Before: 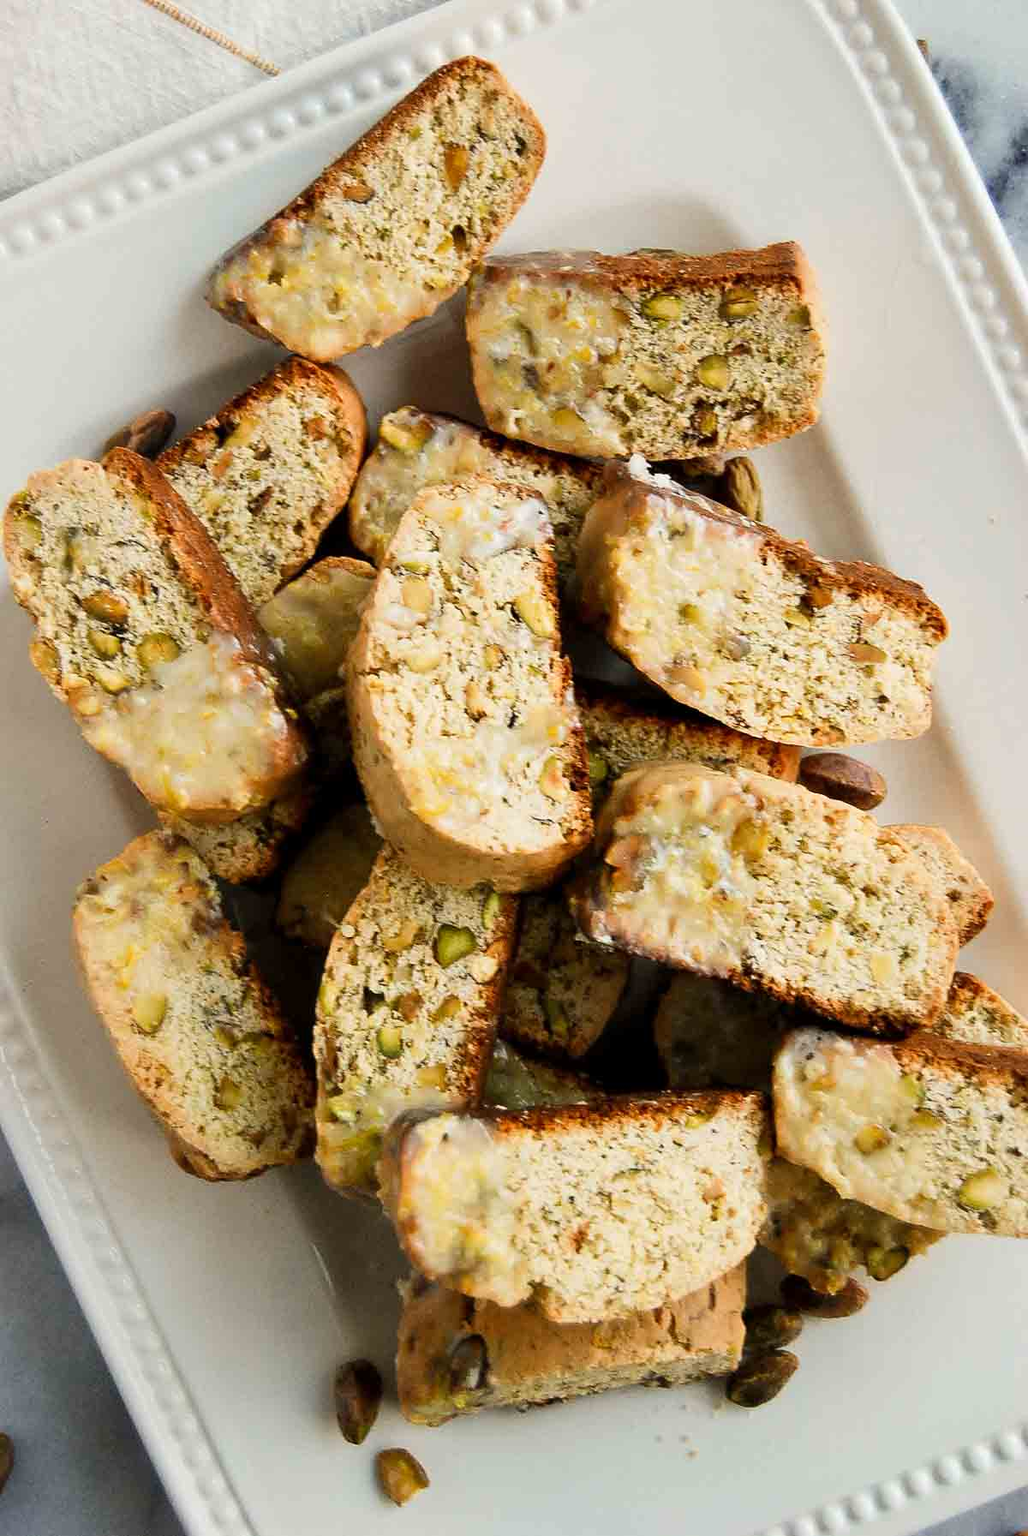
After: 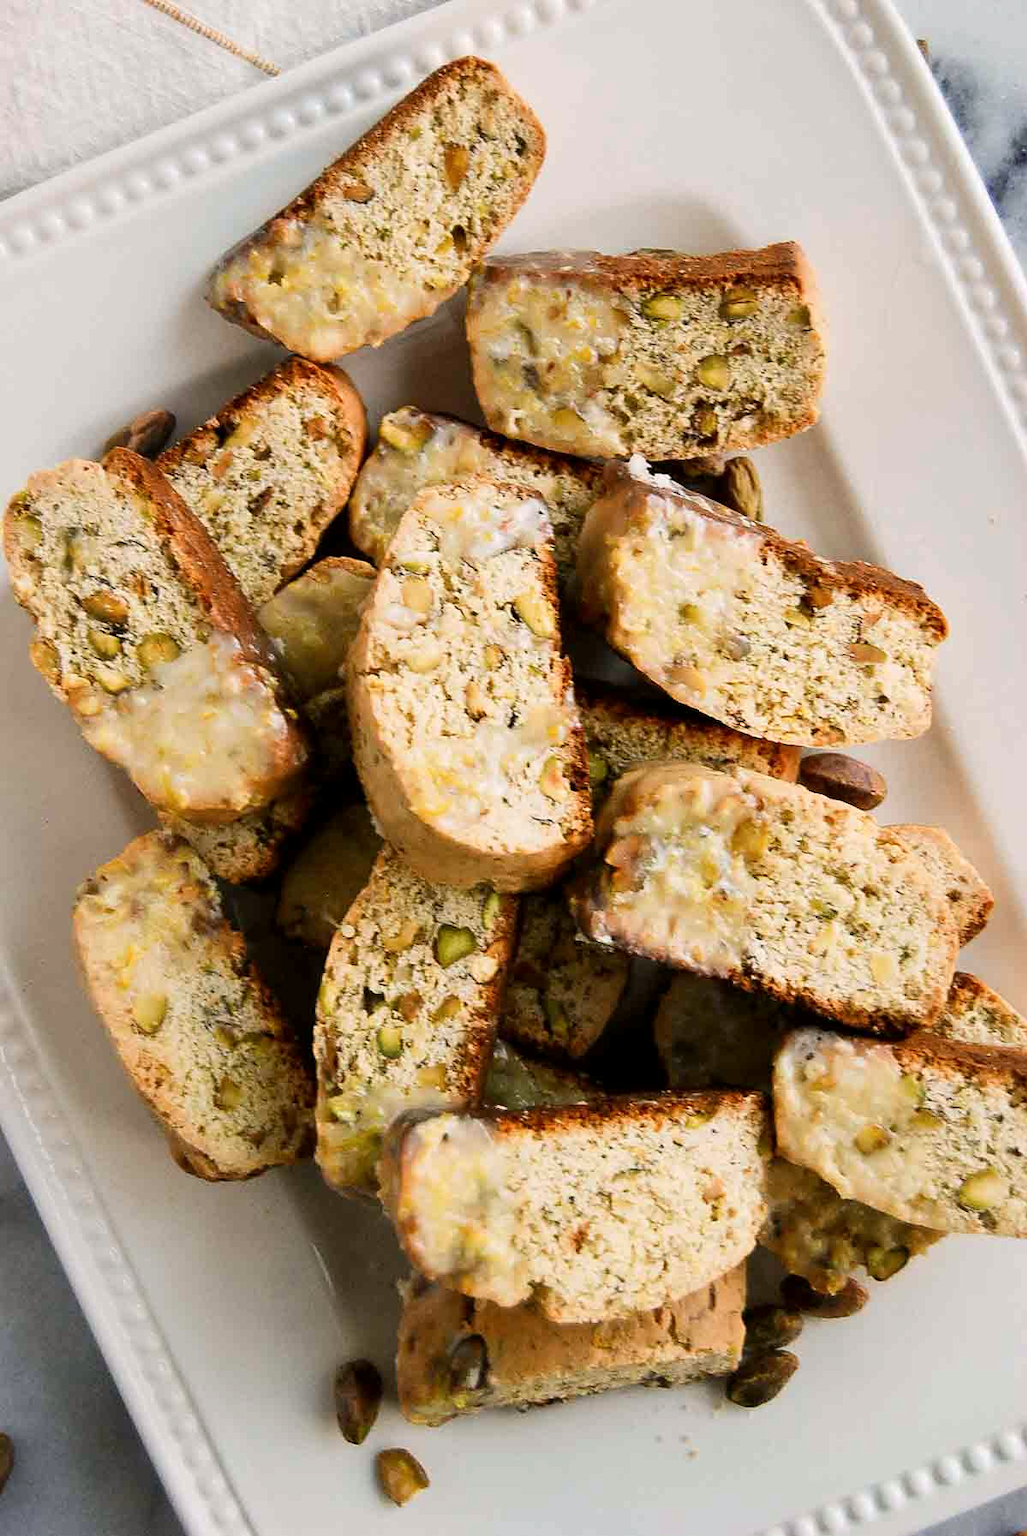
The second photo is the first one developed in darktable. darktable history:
color correction: highlights a* 3.13, highlights b* -1.48, shadows a* -0.091, shadows b* 2, saturation 0.979
